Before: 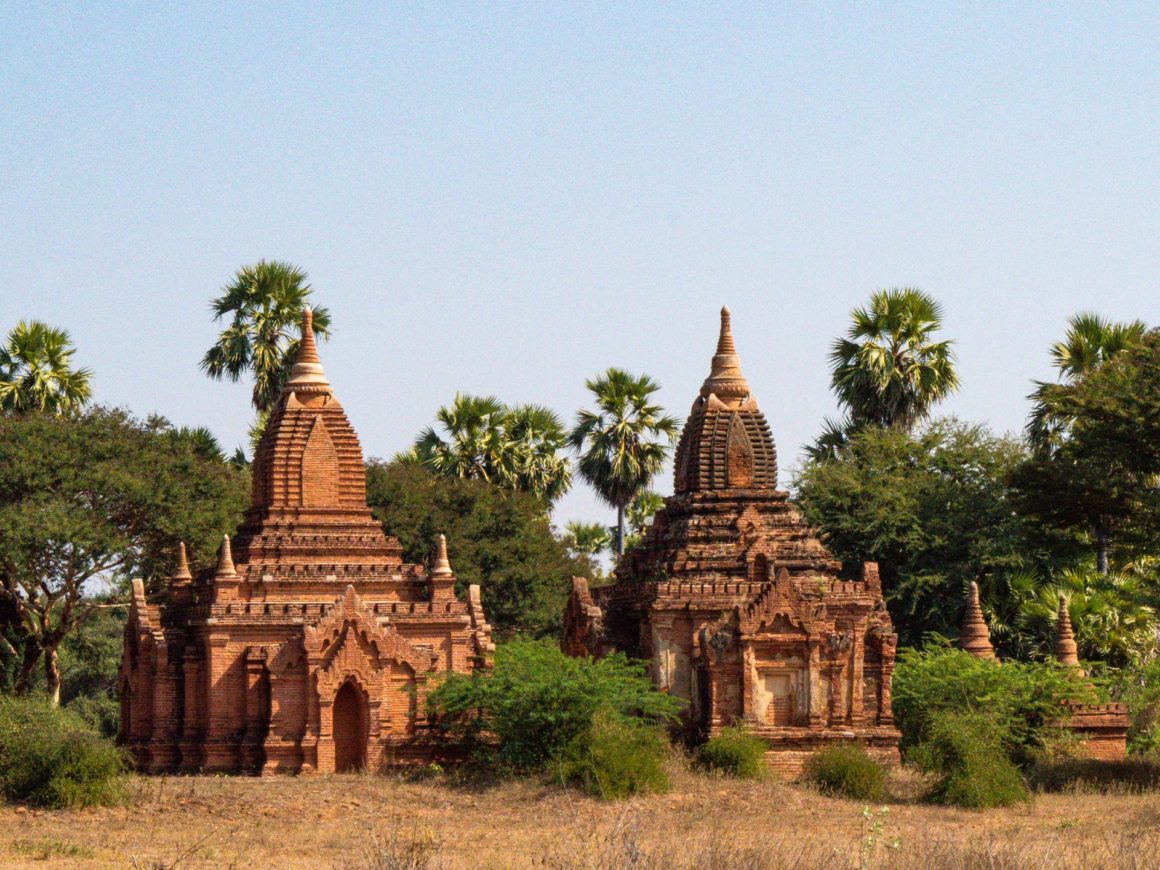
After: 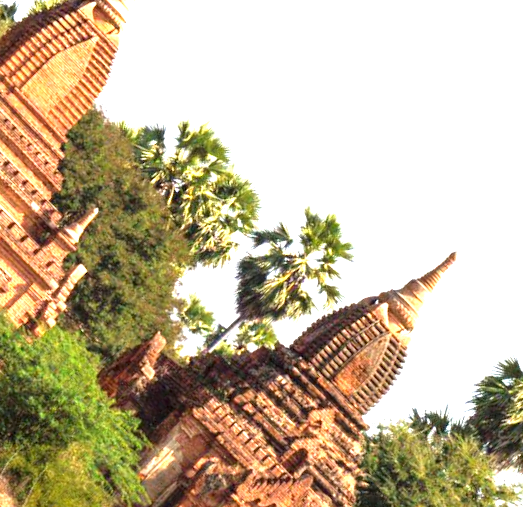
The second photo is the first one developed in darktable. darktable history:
exposure: black level correction 0, exposure 1.632 EV, compensate highlight preservation false
crop and rotate: angle -45.74°, top 16.245%, right 0.87%, bottom 11.7%
